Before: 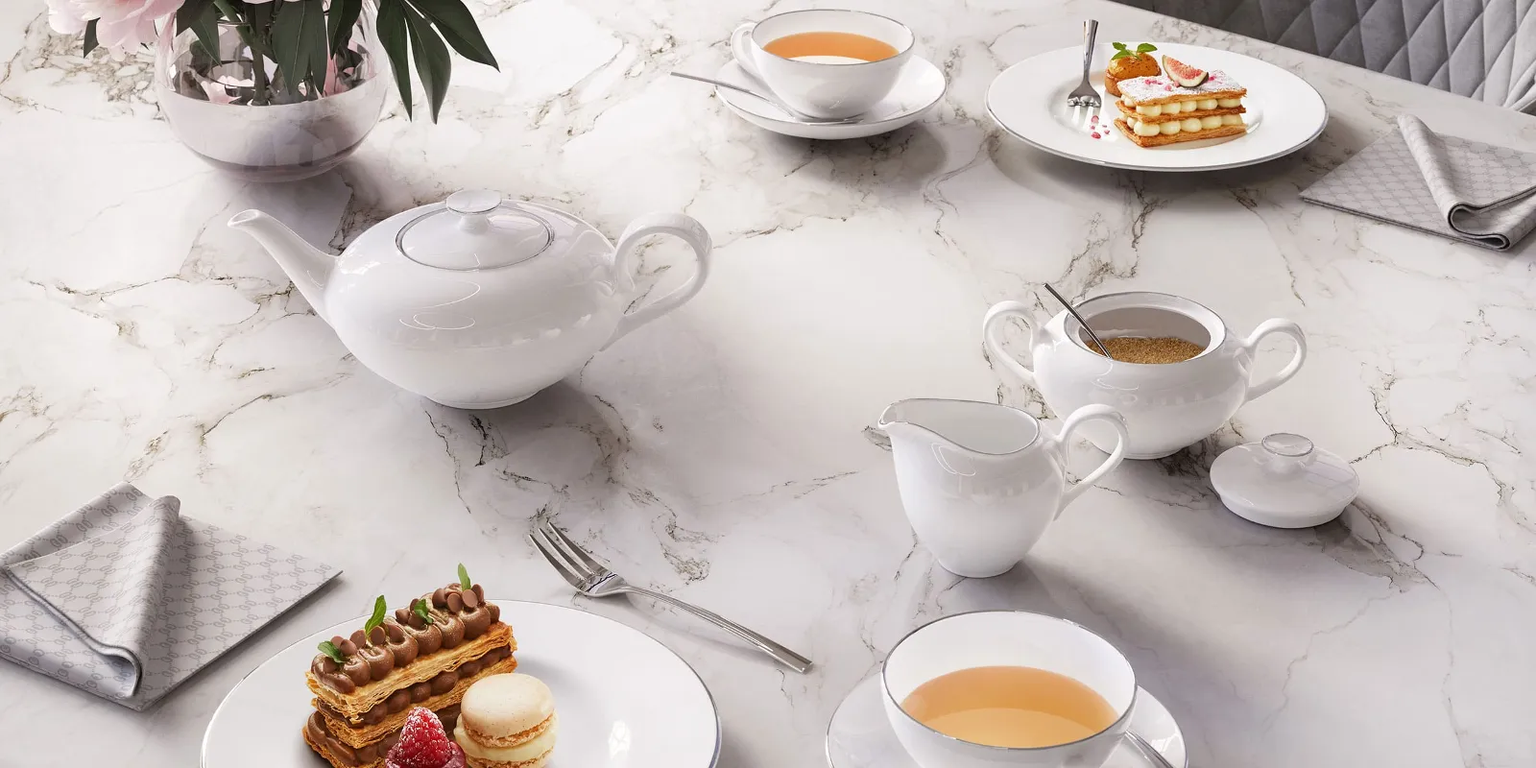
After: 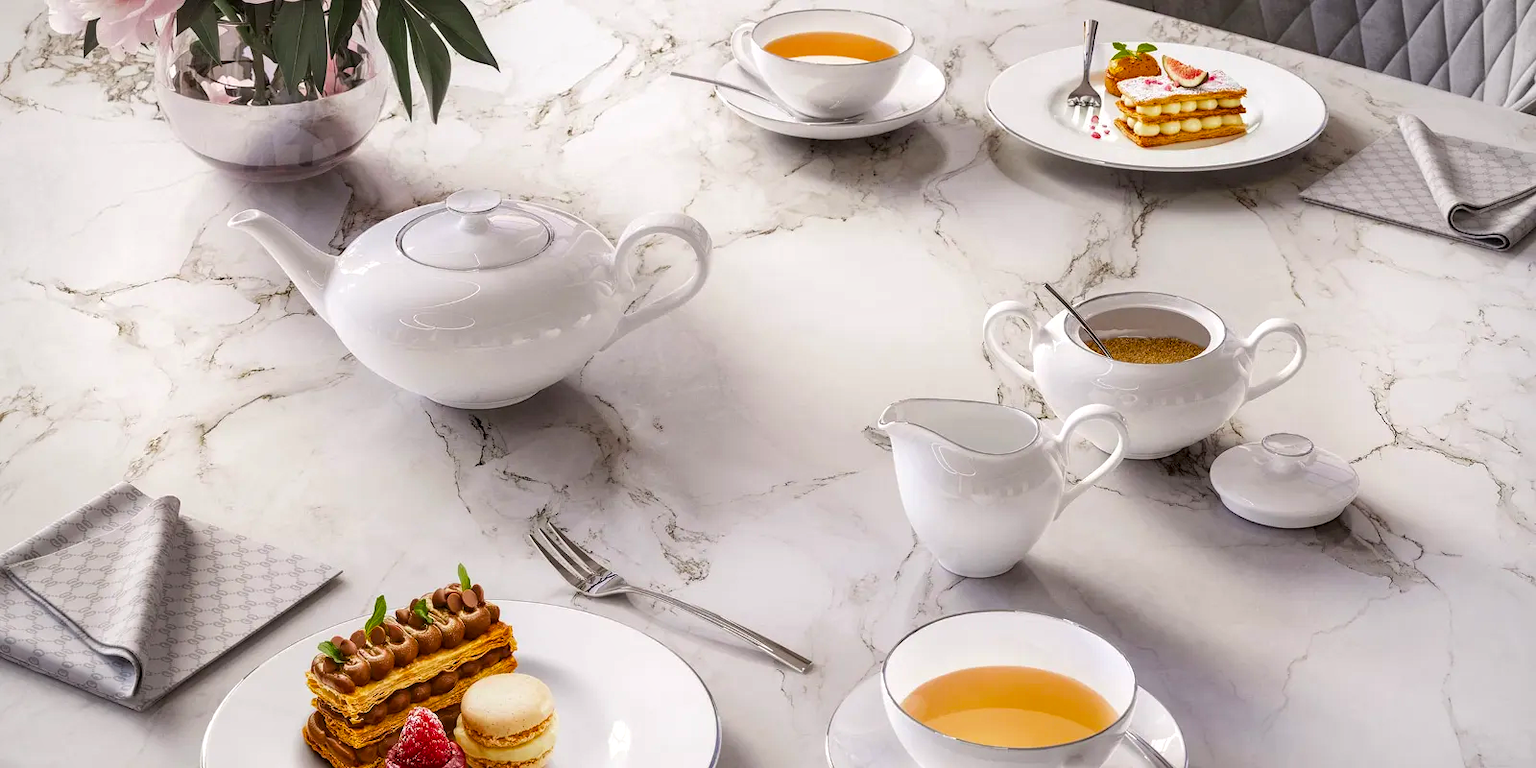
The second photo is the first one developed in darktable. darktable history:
vignetting: fall-off radius 81.42%, brightness -0.279
local contrast: detail 130%
color balance rgb: perceptual saturation grading › global saturation 30.311%, global vibrance 20%
